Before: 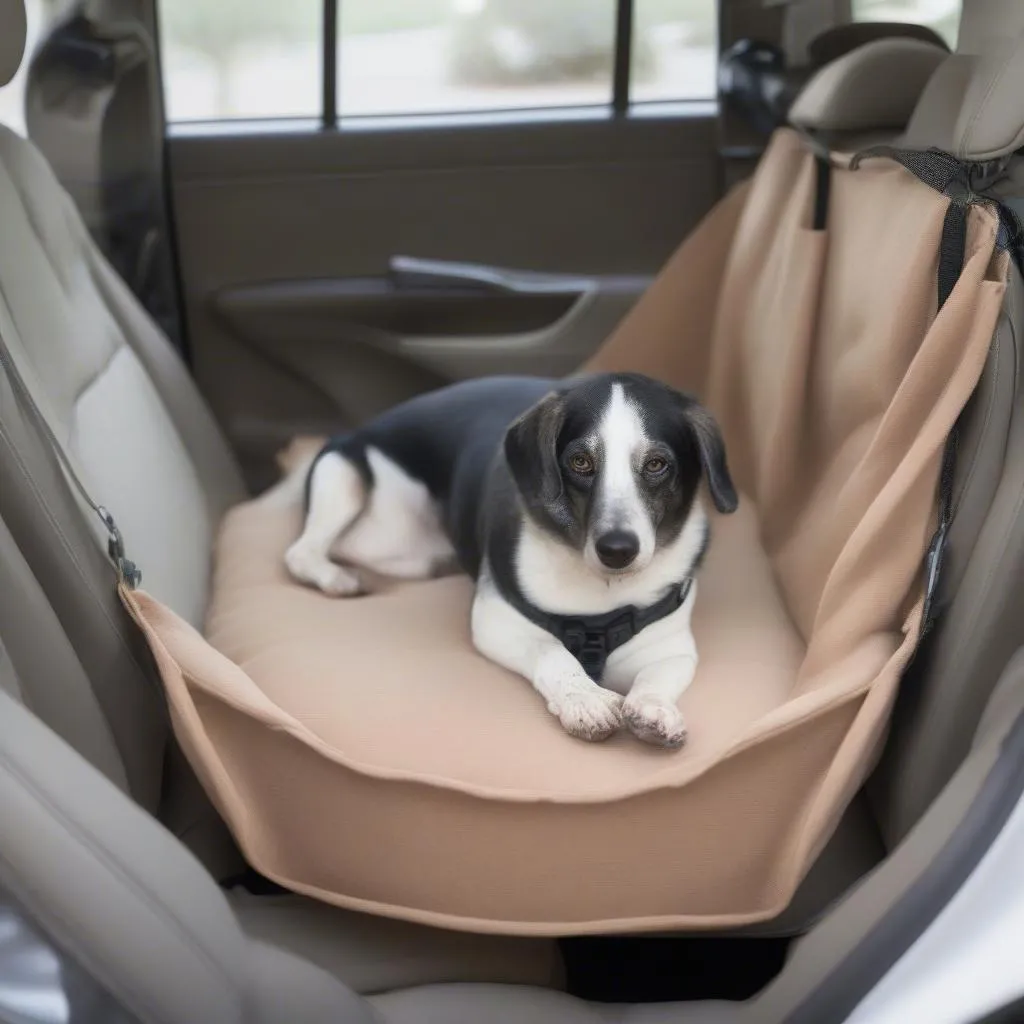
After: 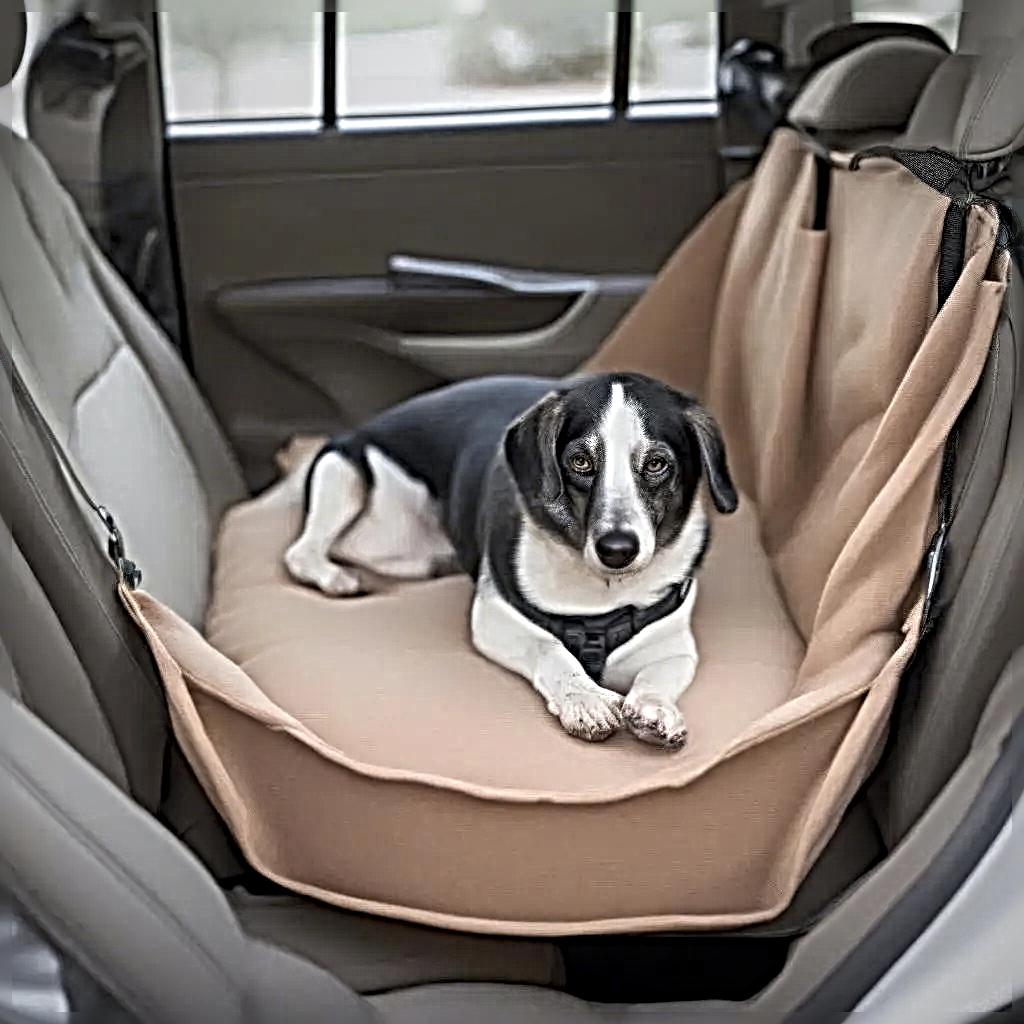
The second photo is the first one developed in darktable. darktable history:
local contrast: on, module defaults
vignetting: brightness -0.396, saturation -0.293
sharpen: radius 6.295, amount 1.817, threshold 0.222
